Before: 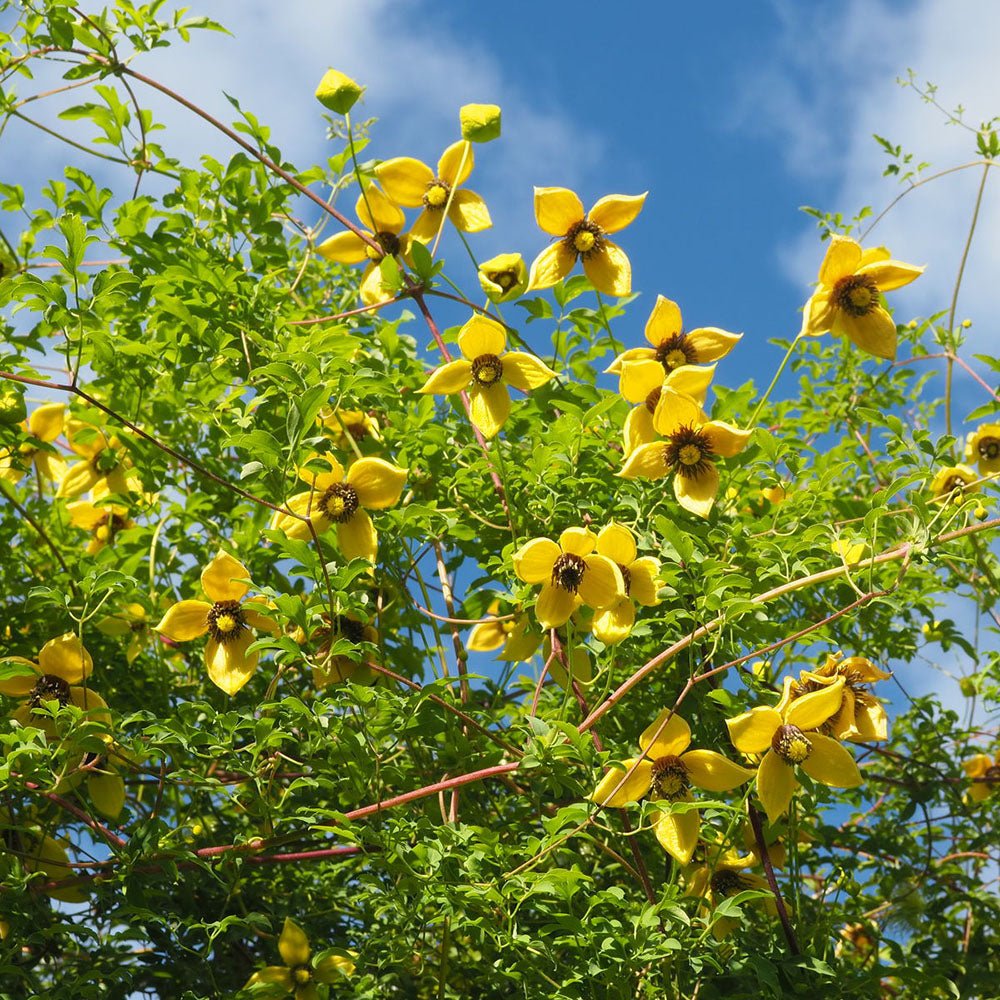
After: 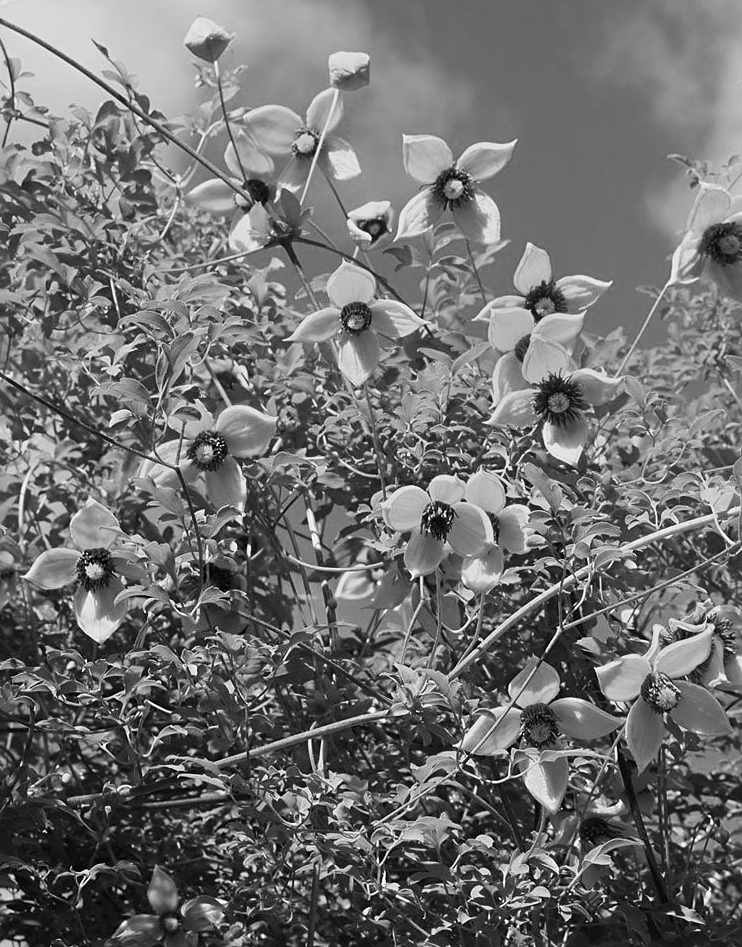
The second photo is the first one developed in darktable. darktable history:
sharpen: radius 2.529, amount 0.323
monochrome: a -4.13, b 5.16, size 1
white balance: red 1.004, blue 1.096
tone equalizer: on, module defaults
crop and rotate: left 13.15%, top 5.251%, right 12.609%
color balance rgb: perceptual saturation grading › global saturation 20%, global vibrance 20%
contrast brightness saturation: contrast 0.15, brightness -0.01, saturation 0.1
